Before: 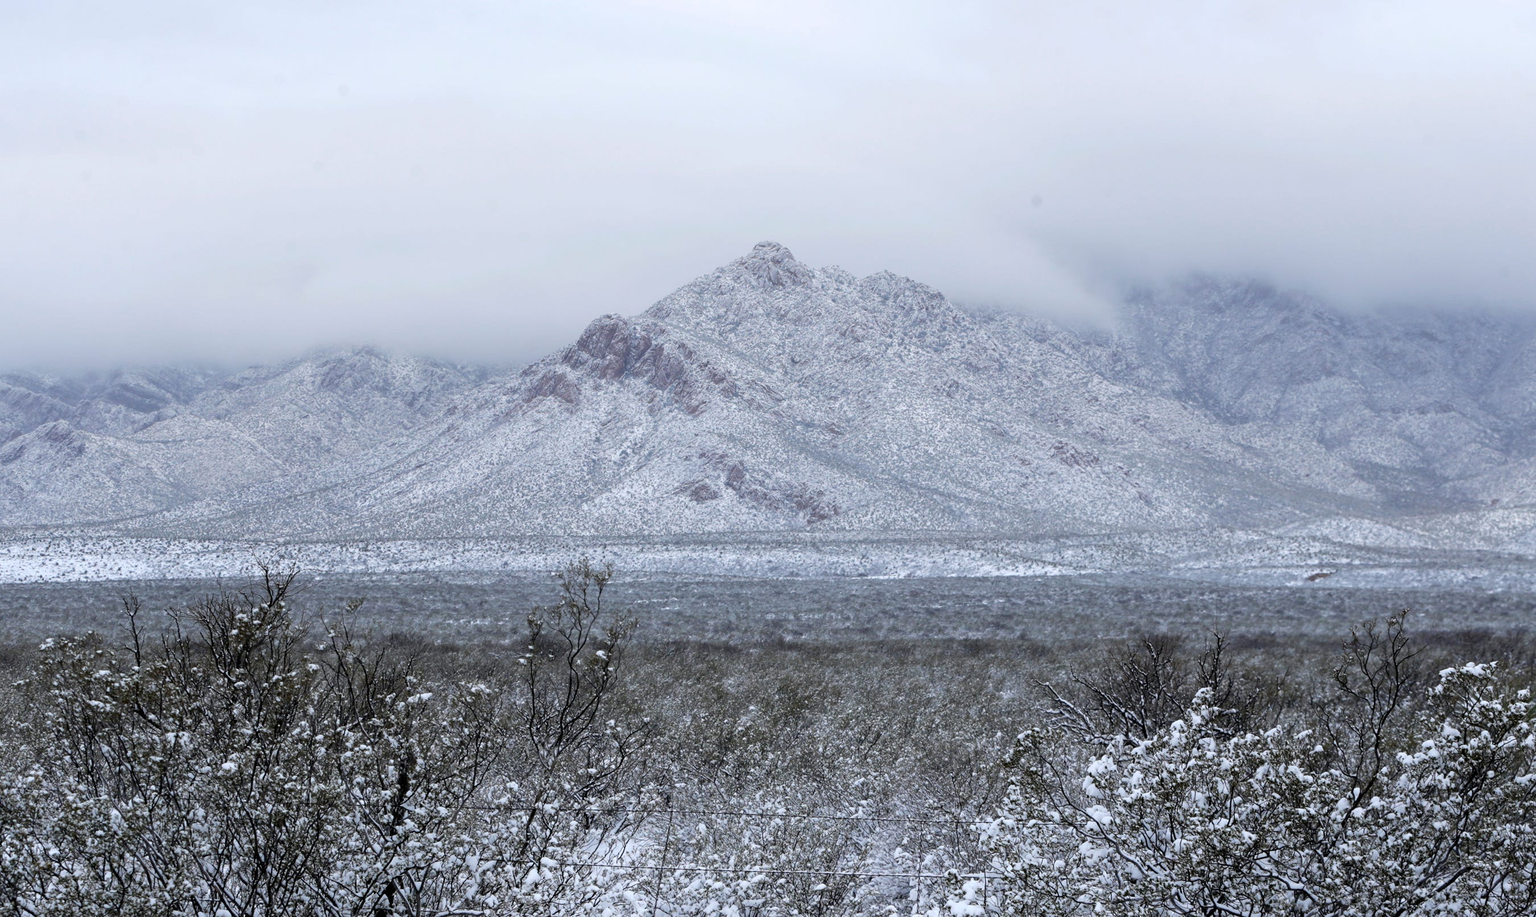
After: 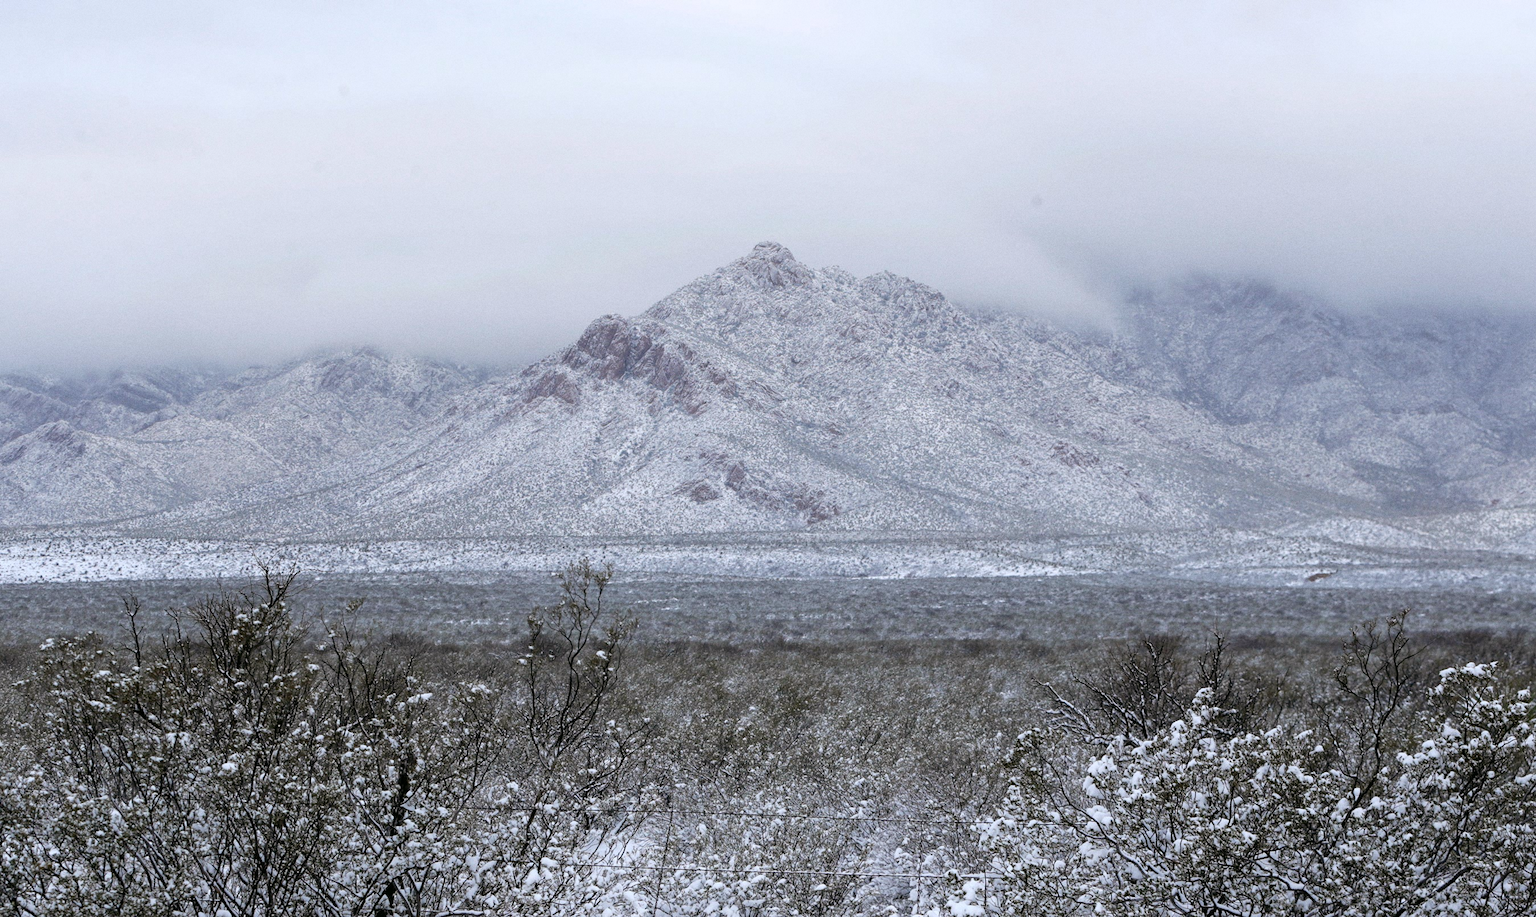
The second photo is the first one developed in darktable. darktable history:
grain: coarseness 3.21 ISO
color balance: mode lift, gamma, gain (sRGB), lift [1, 0.99, 1.01, 0.992], gamma [1, 1.037, 0.974, 0.963]
